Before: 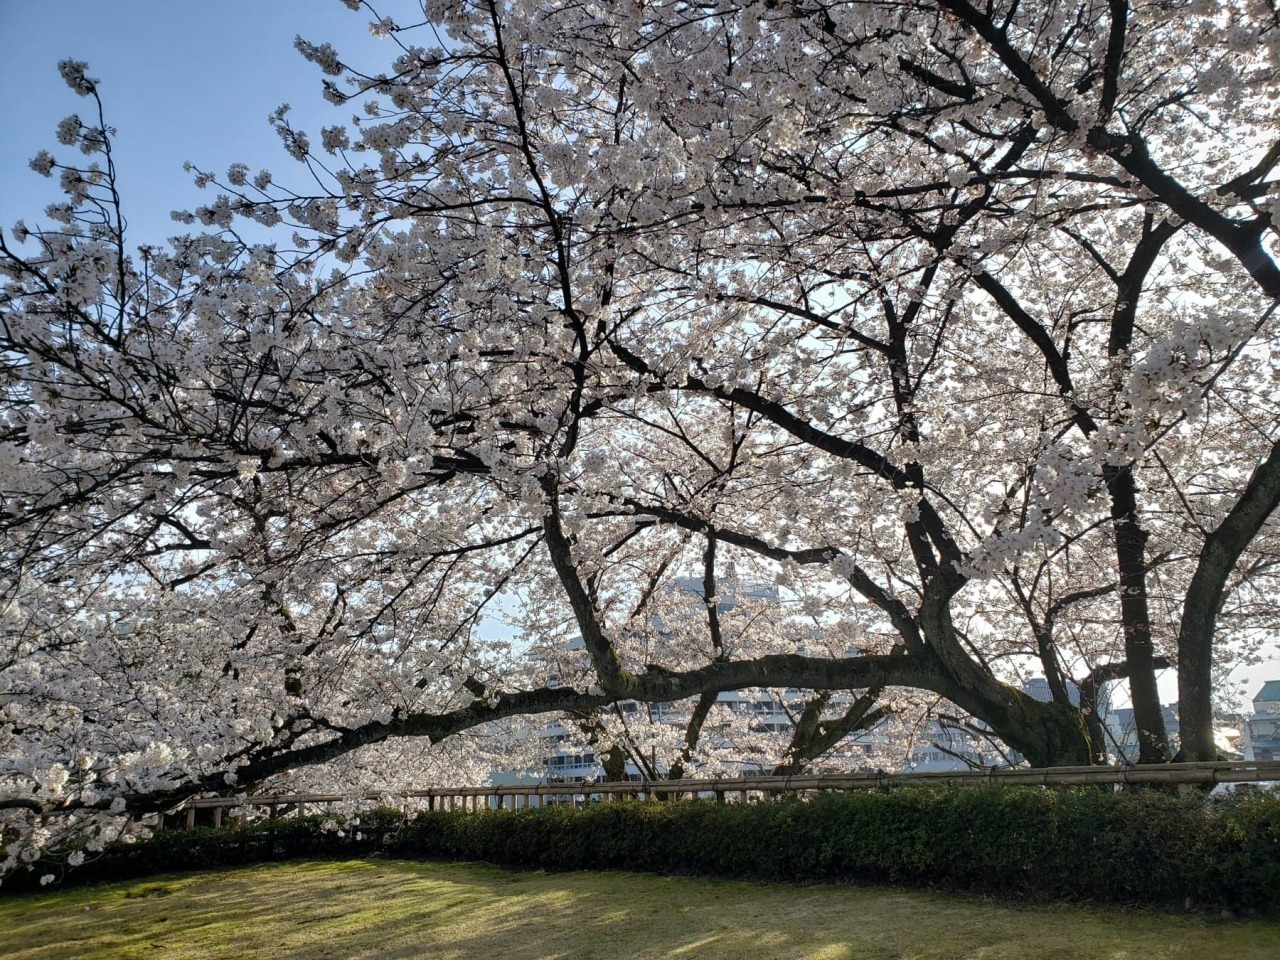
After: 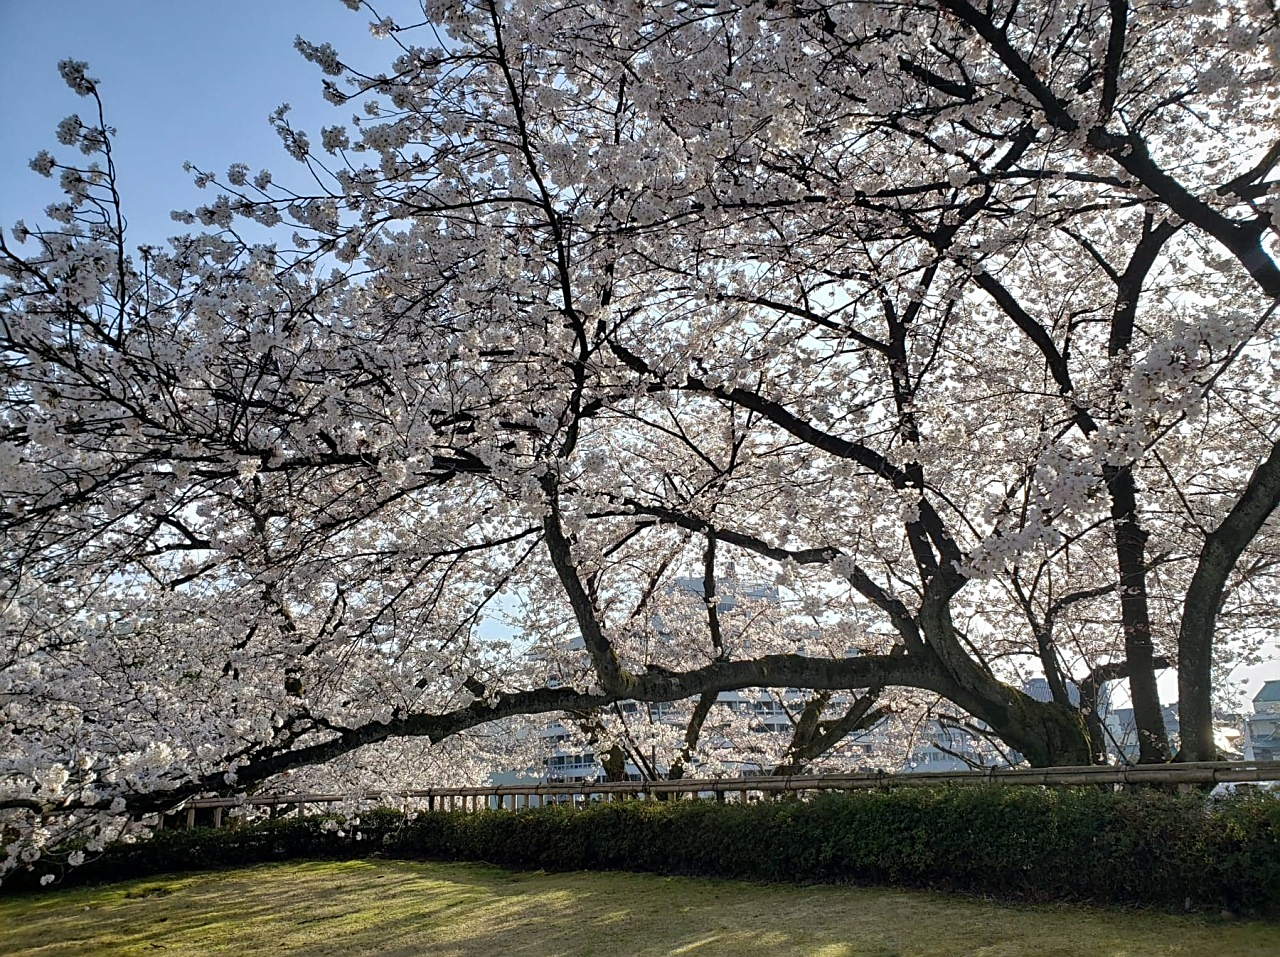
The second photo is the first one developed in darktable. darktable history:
crop: top 0.055%, bottom 0.168%
sharpen: on, module defaults
